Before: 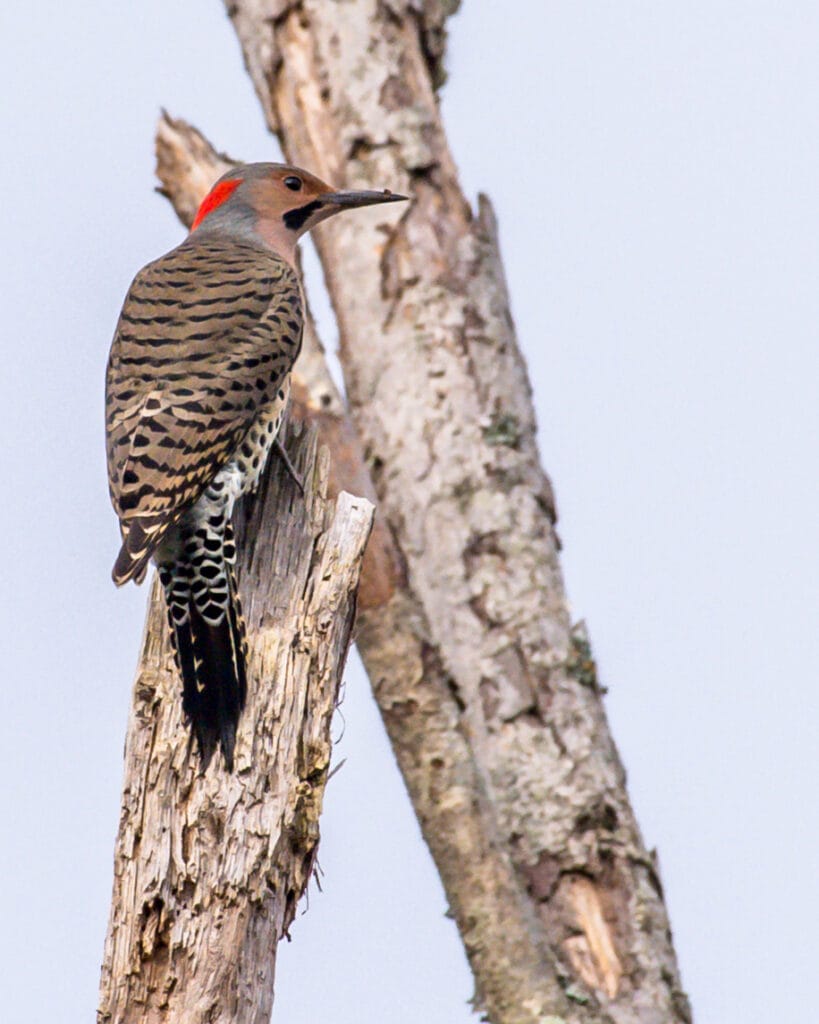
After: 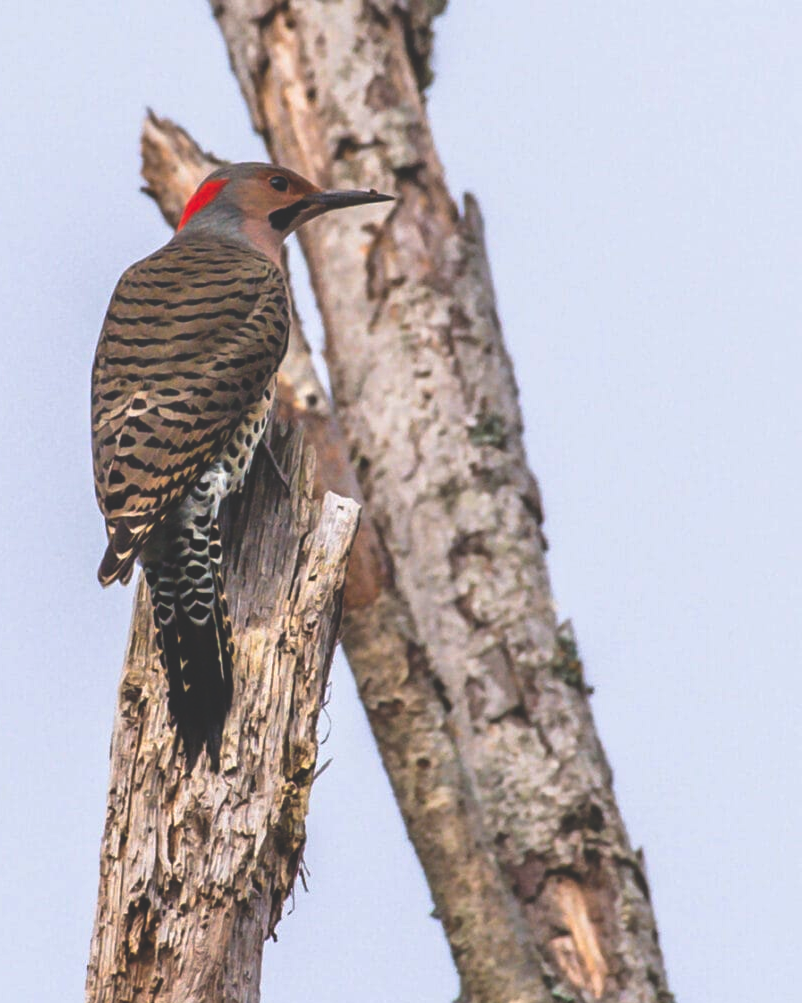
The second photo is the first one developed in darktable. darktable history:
crop: left 1.743%, right 0.268%, bottom 2.011%
rgb curve: curves: ch0 [(0, 0.186) (0.314, 0.284) (0.775, 0.708) (1, 1)], compensate middle gray true, preserve colors none
